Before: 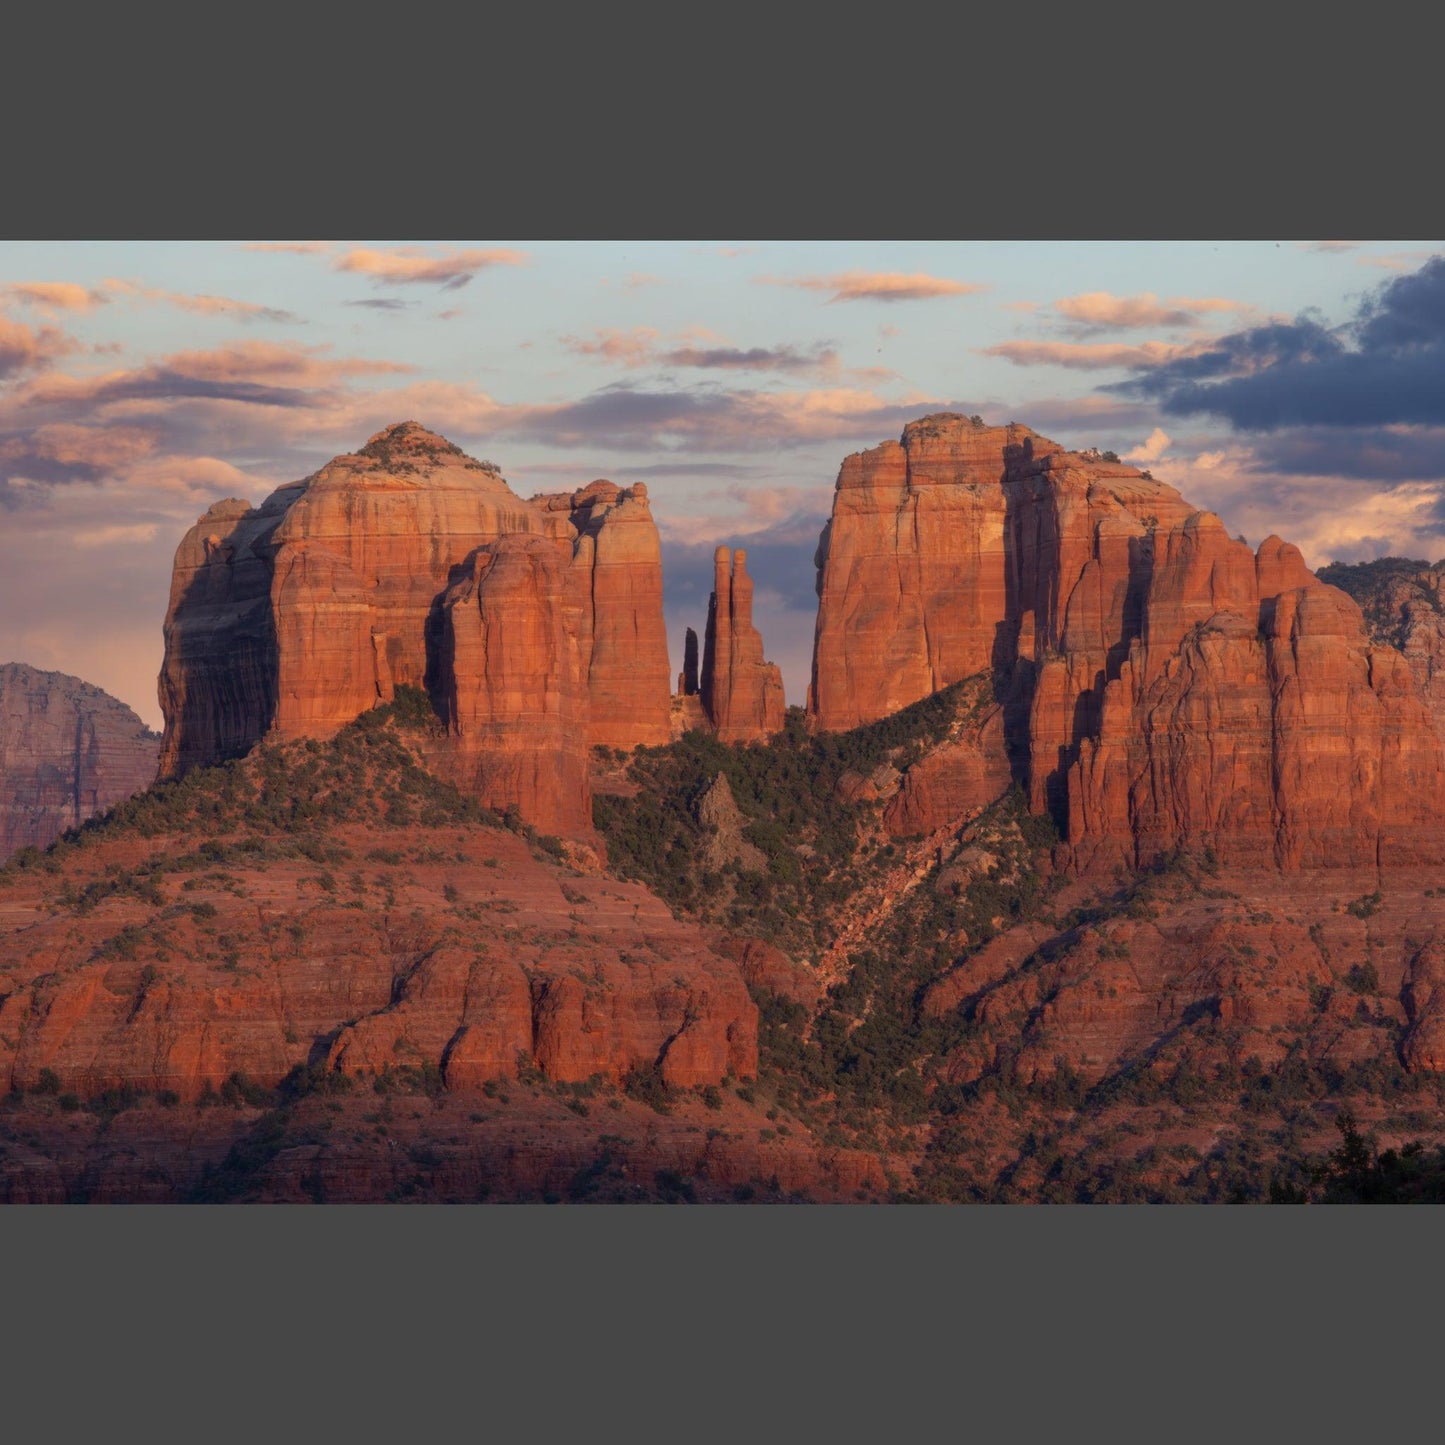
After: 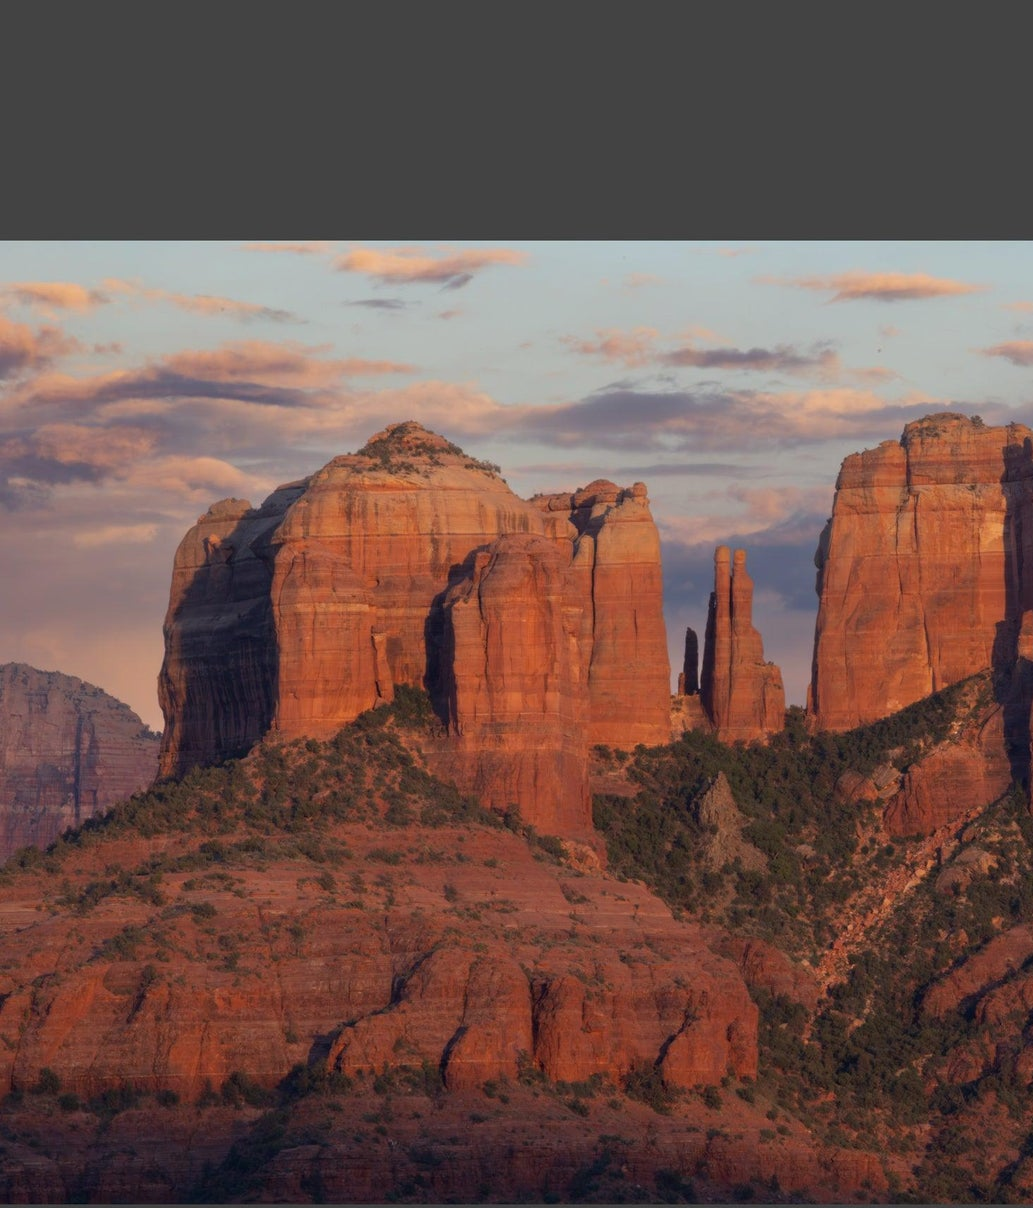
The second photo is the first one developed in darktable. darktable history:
exposure: exposure -0.115 EV, compensate highlight preservation false
crop: right 28.447%, bottom 16.368%
